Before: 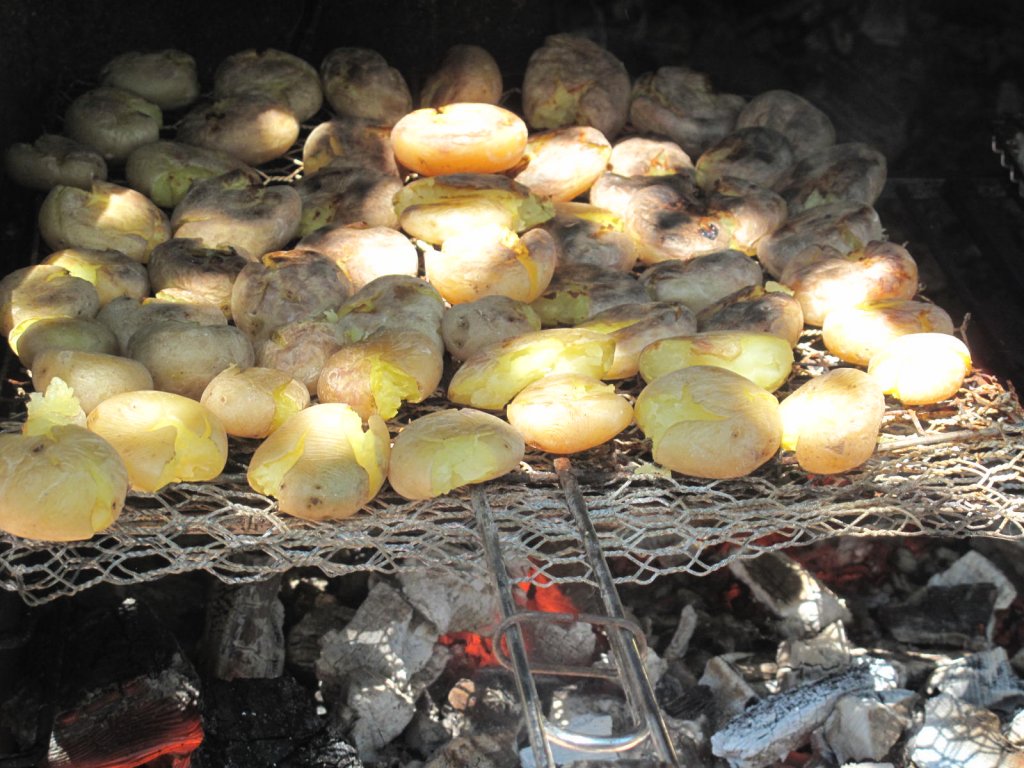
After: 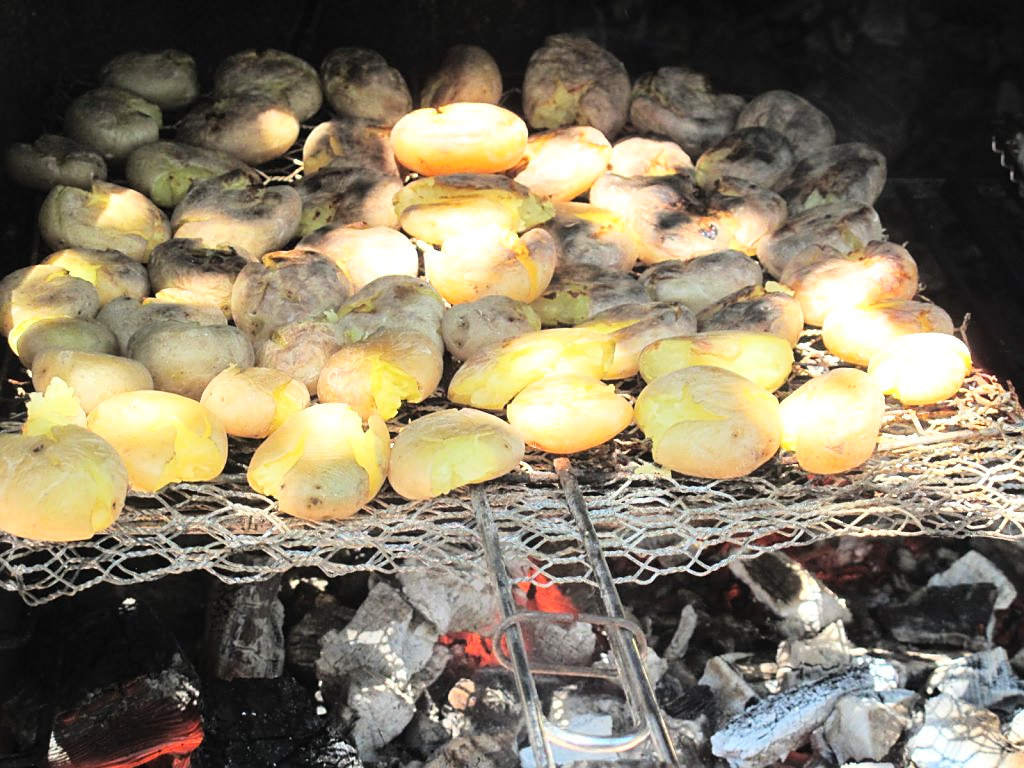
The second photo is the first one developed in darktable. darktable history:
base curve: curves: ch0 [(0, 0) (0.028, 0.03) (0.121, 0.232) (0.46, 0.748) (0.859, 0.968) (1, 1)]
sharpen: radius 1.573, amount 0.377, threshold 1.233
